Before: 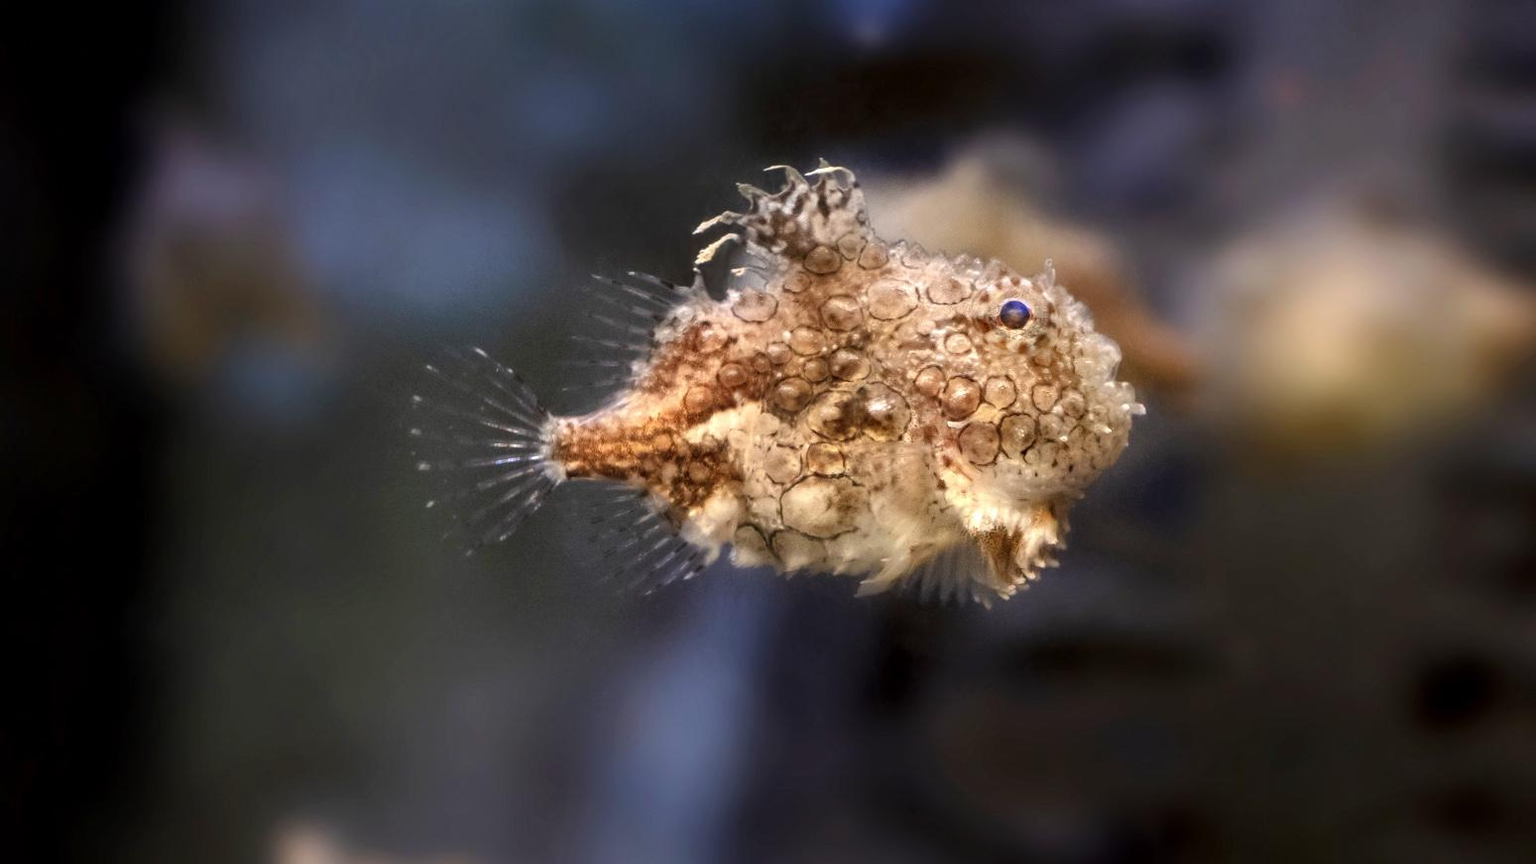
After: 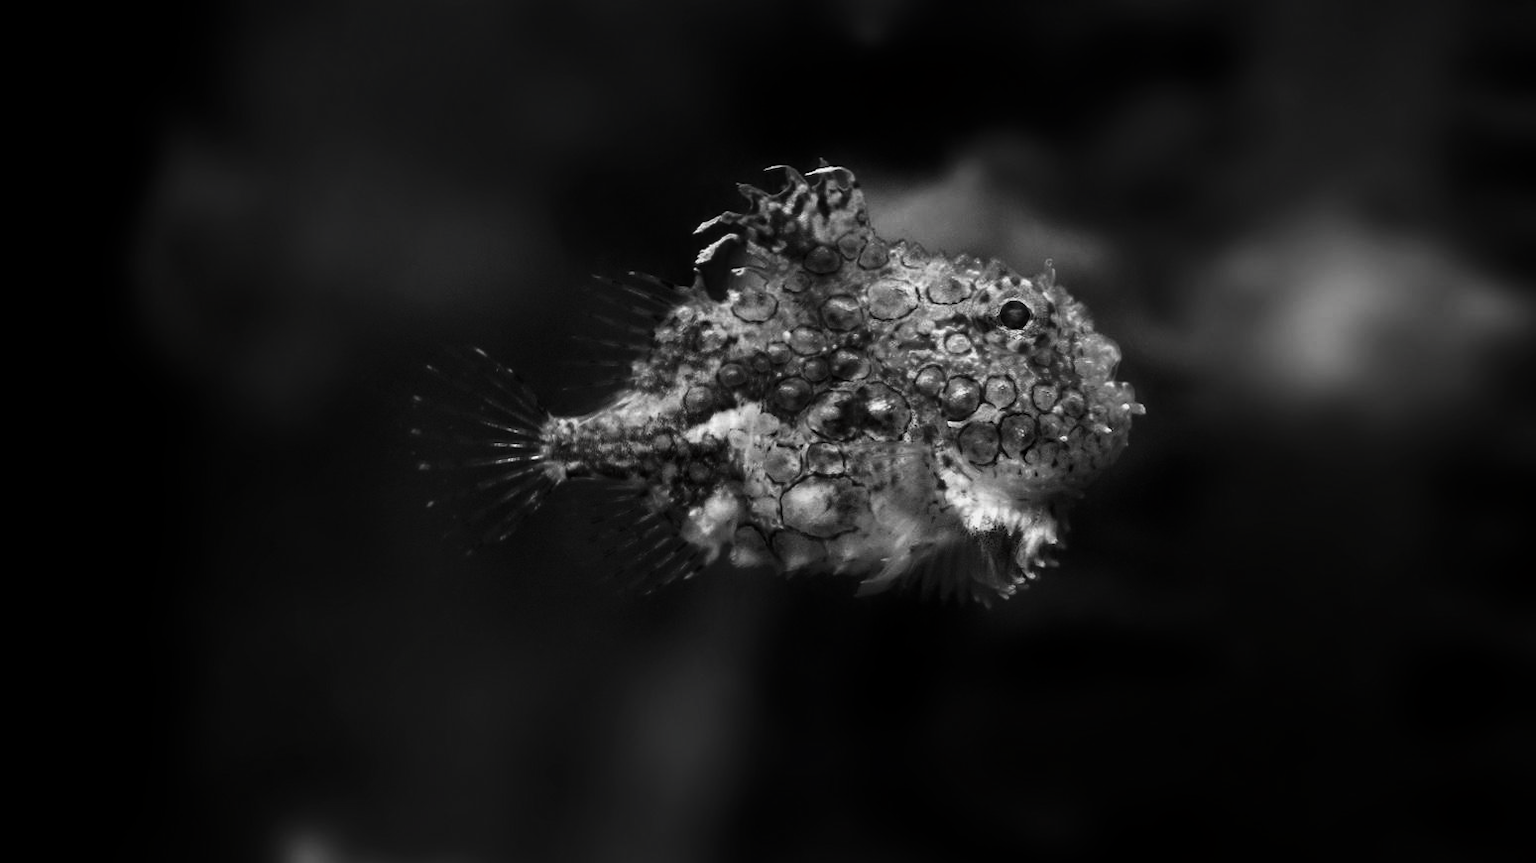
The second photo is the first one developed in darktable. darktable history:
contrast brightness saturation: contrast -0.038, brightness -0.601, saturation -0.985
